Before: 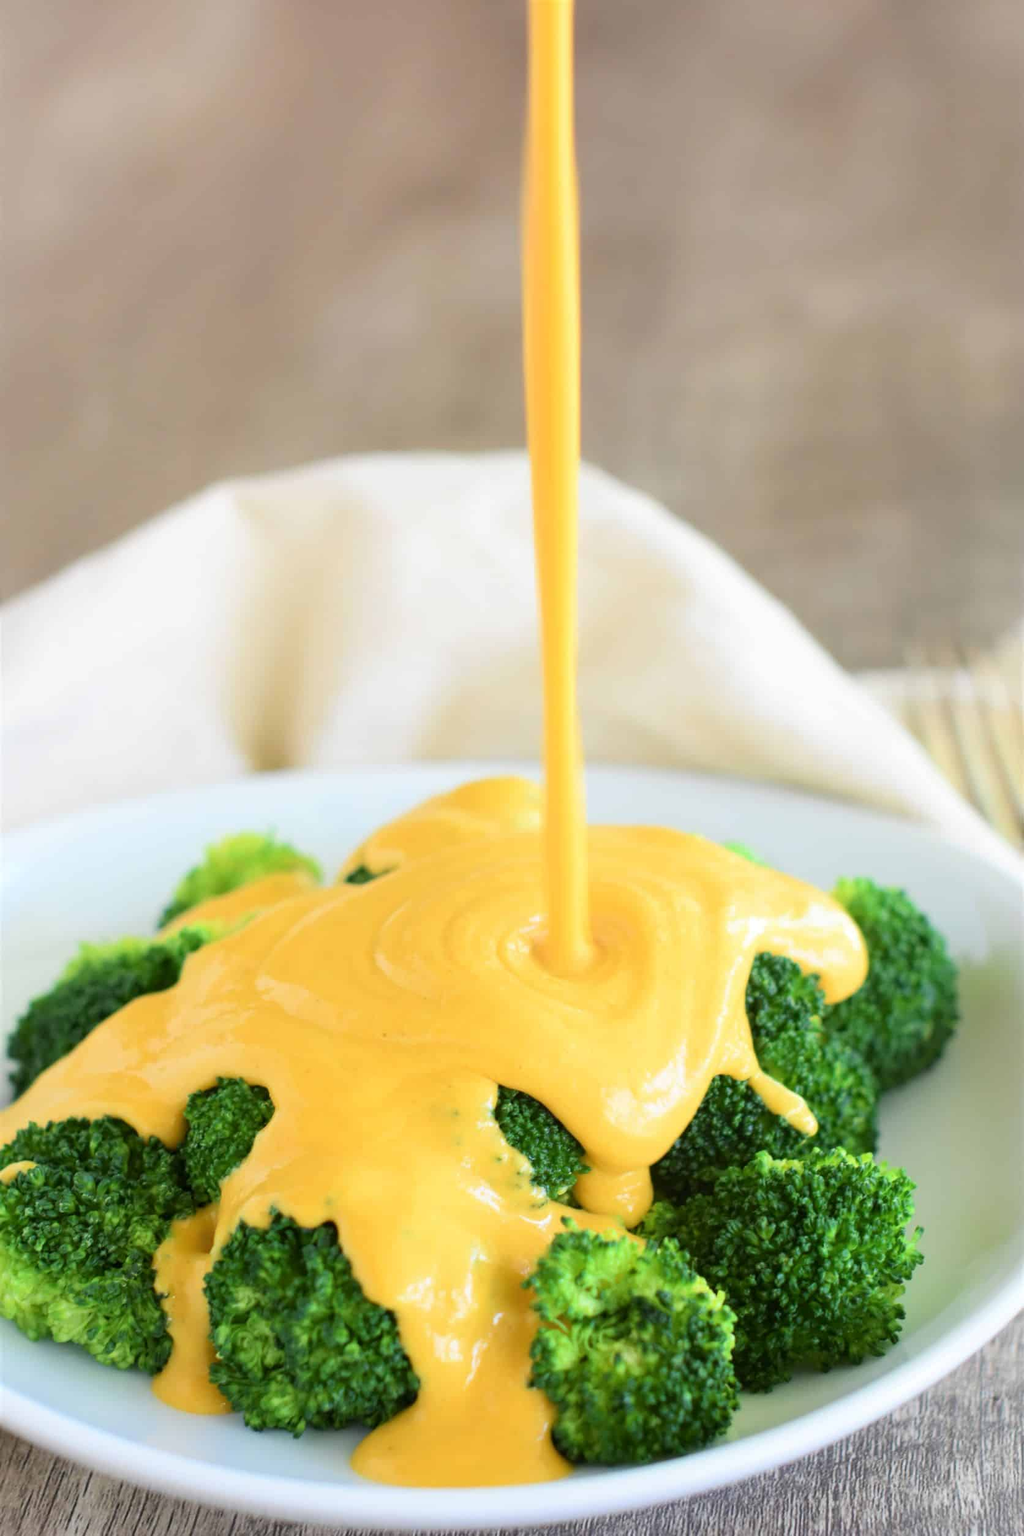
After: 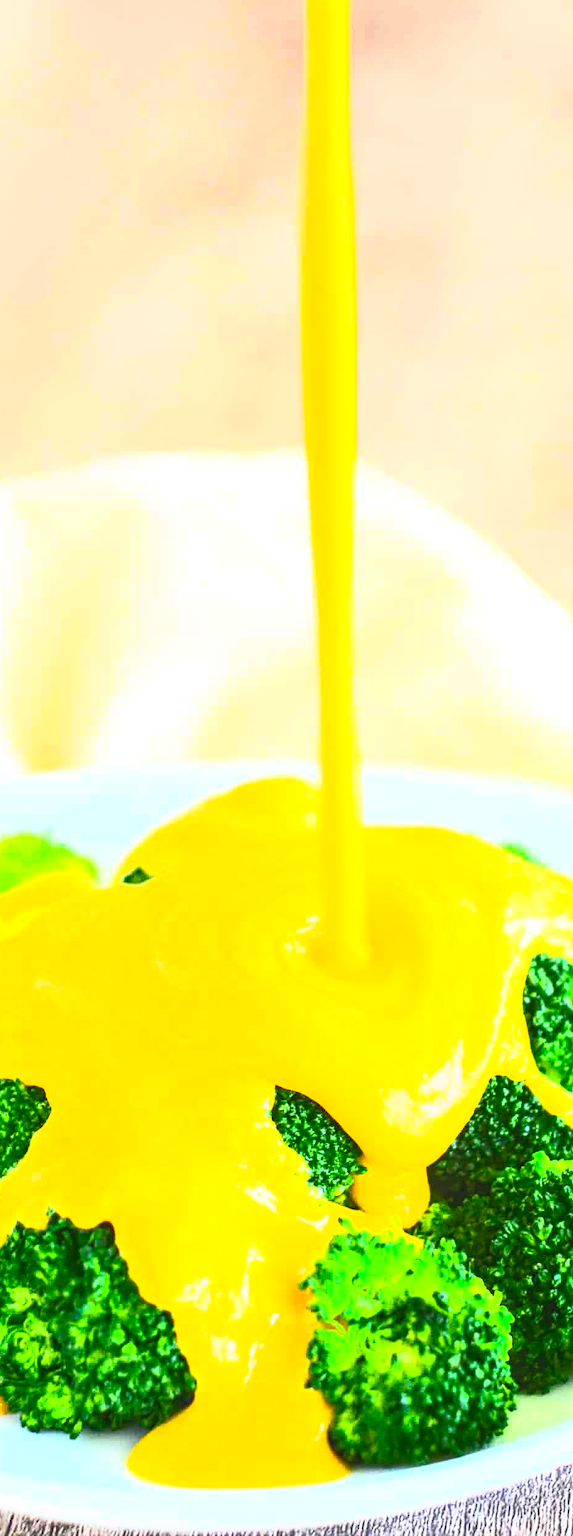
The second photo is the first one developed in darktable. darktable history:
local contrast: on, module defaults
sharpen: on, module defaults
crop: left 21.846%, right 22.166%, bottom 0.015%
contrast brightness saturation: contrast 0.993, brightness 0.991, saturation 0.985
